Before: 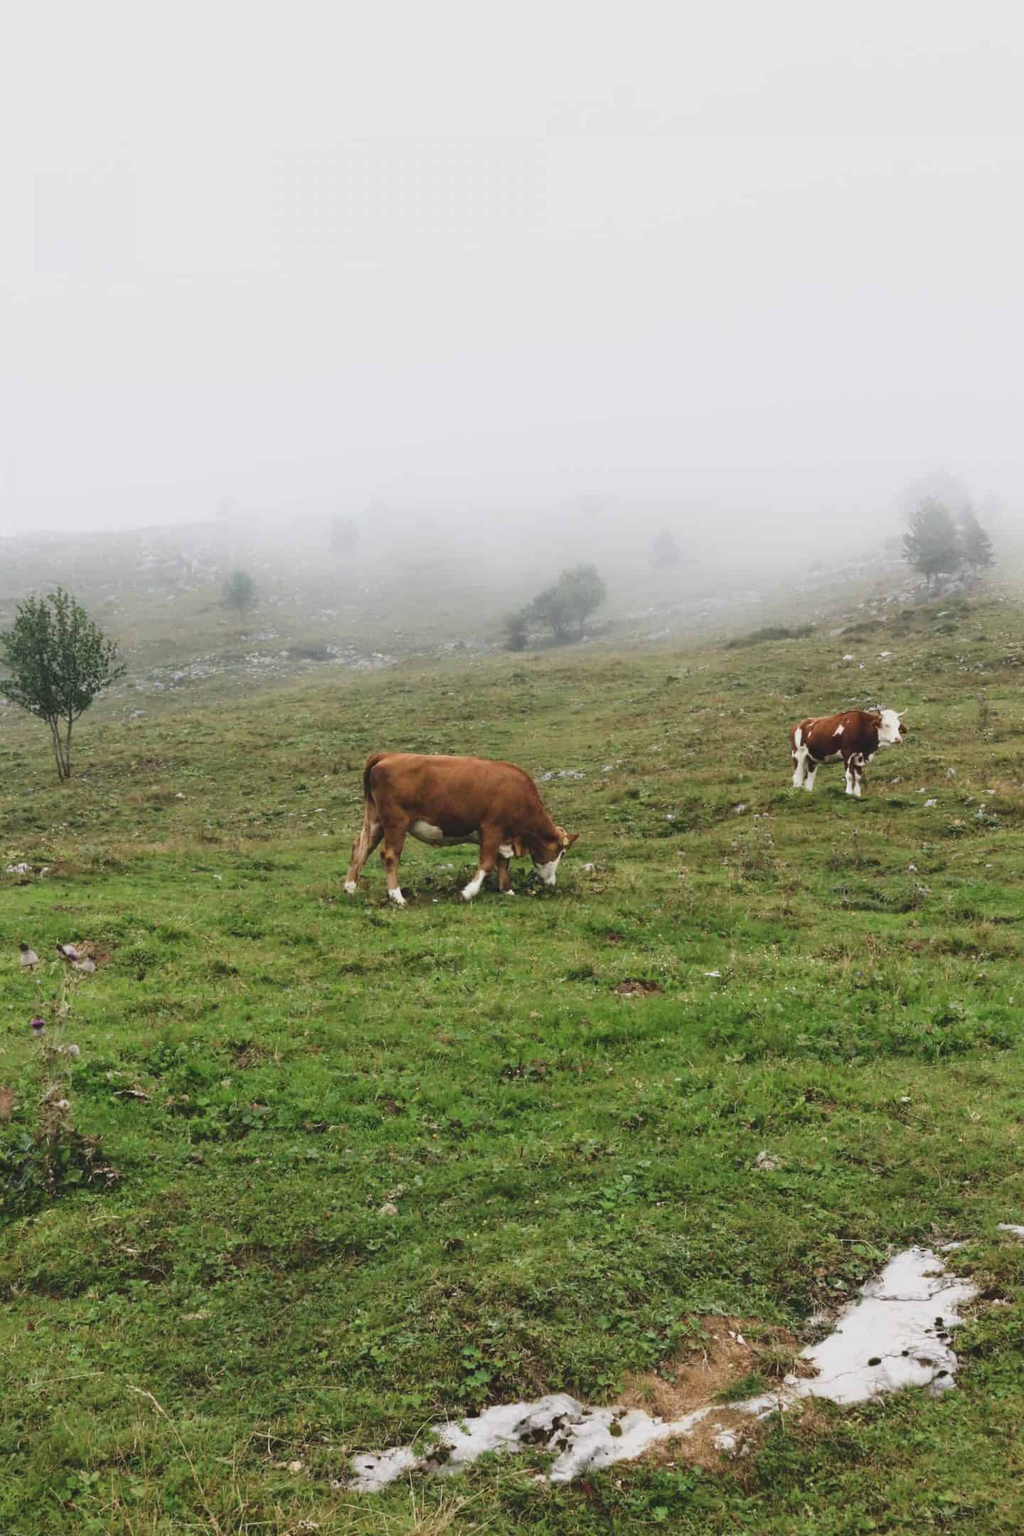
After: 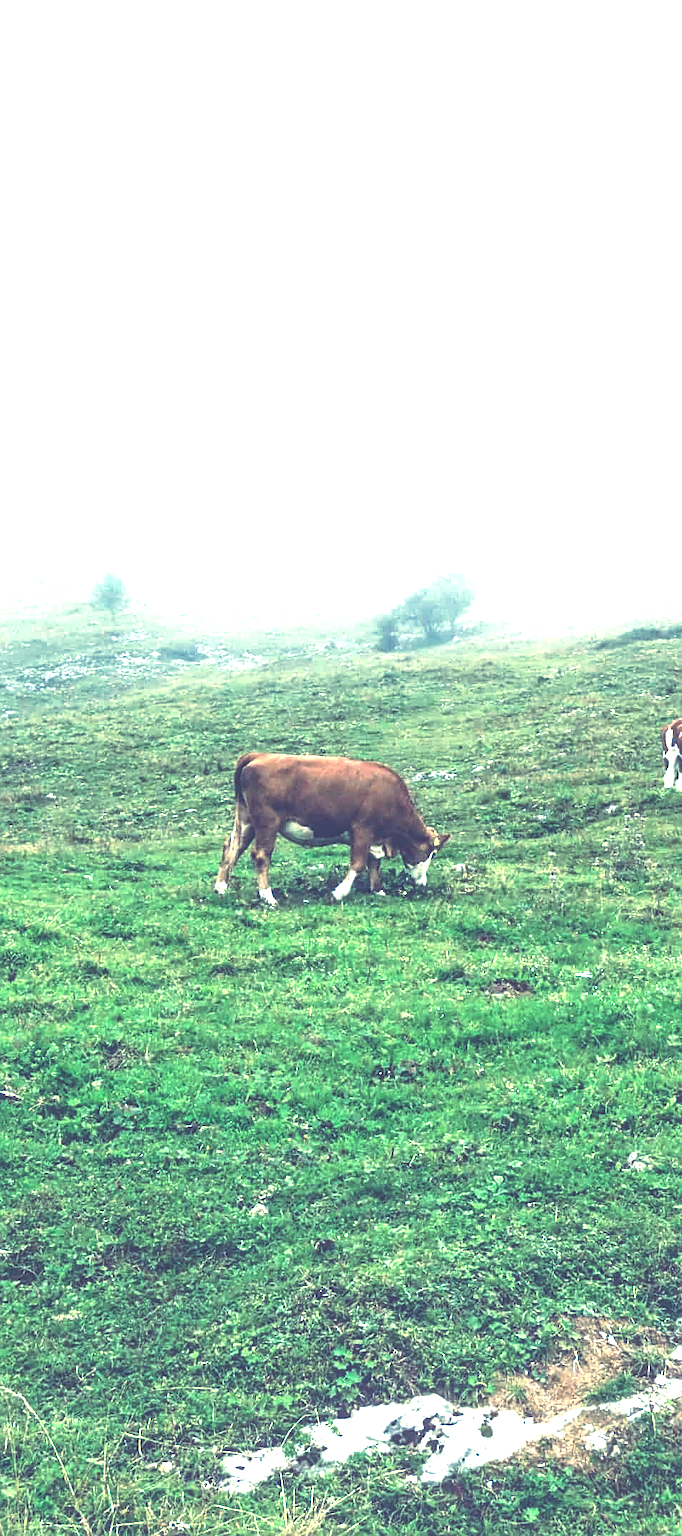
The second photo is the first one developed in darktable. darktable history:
local contrast: detail 130%
exposure: black level correction -0.023, exposure 1.397 EV, compensate highlight preservation false
color balance rgb: on, module defaults
rgb curve: curves: ch0 [(0, 0.186) (0.314, 0.284) (0.576, 0.466) (0.805, 0.691) (0.936, 0.886)]; ch1 [(0, 0.186) (0.314, 0.284) (0.581, 0.534) (0.771, 0.746) (0.936, 0.958)]; ch2 [(0, 0.216) (0.275, 0.39) (1, 1)], mode RGB, independent channels, compensate middle gray true, preserve colors none
sharpen: on, module defaults
crop and rotate: left 12.673%, right 20.66%
